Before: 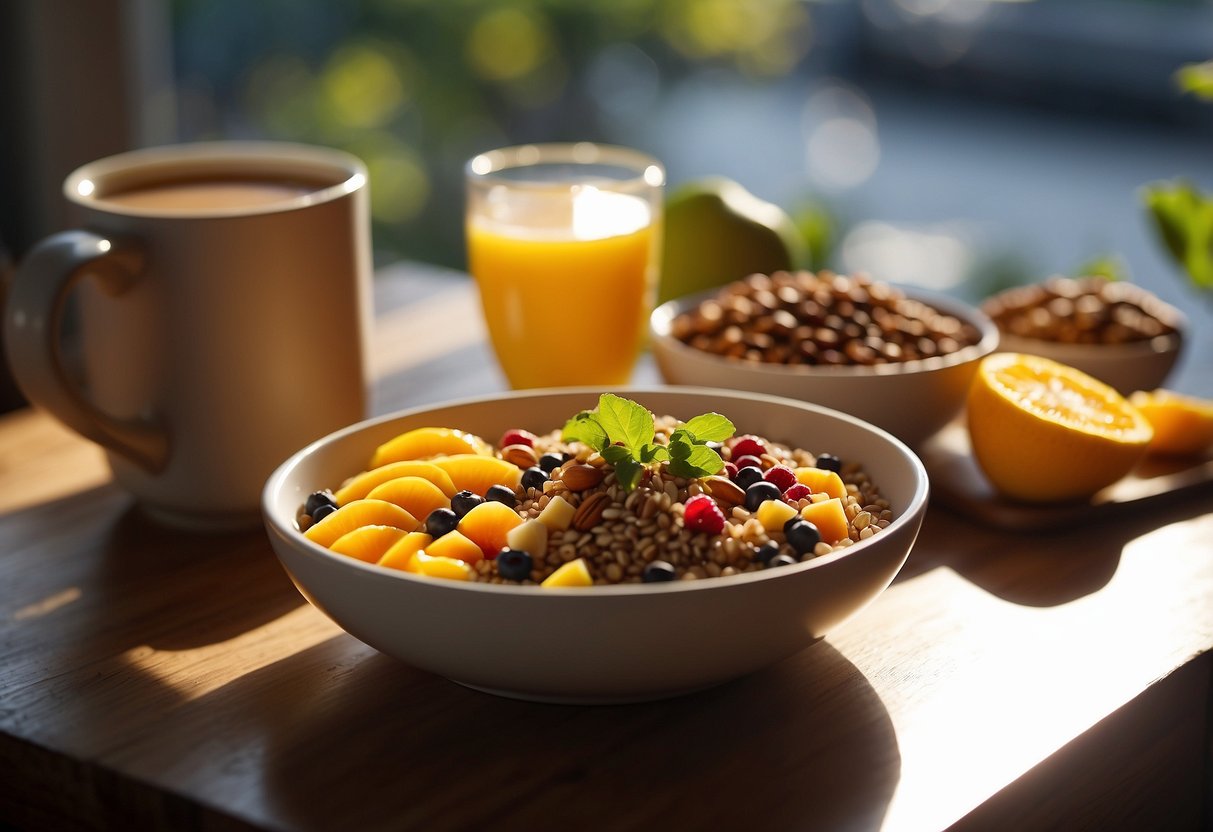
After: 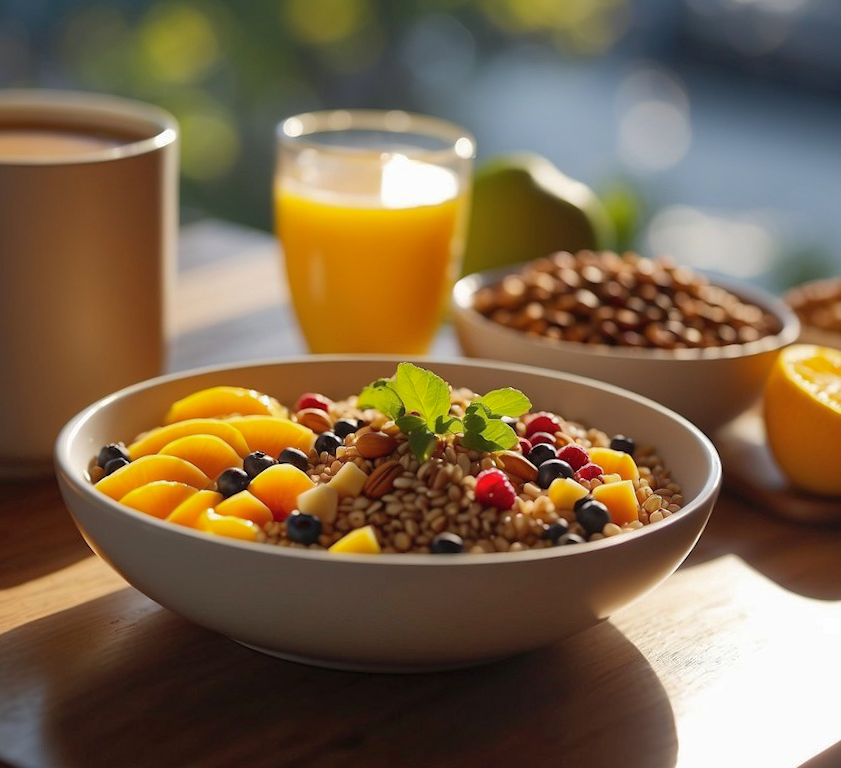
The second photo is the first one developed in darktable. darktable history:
crop and rotate: angle -3.25°, left 14.068%, top 0.027%, right 10.927%, bottom 0.062%
shadows and highlights: on, module defaults
